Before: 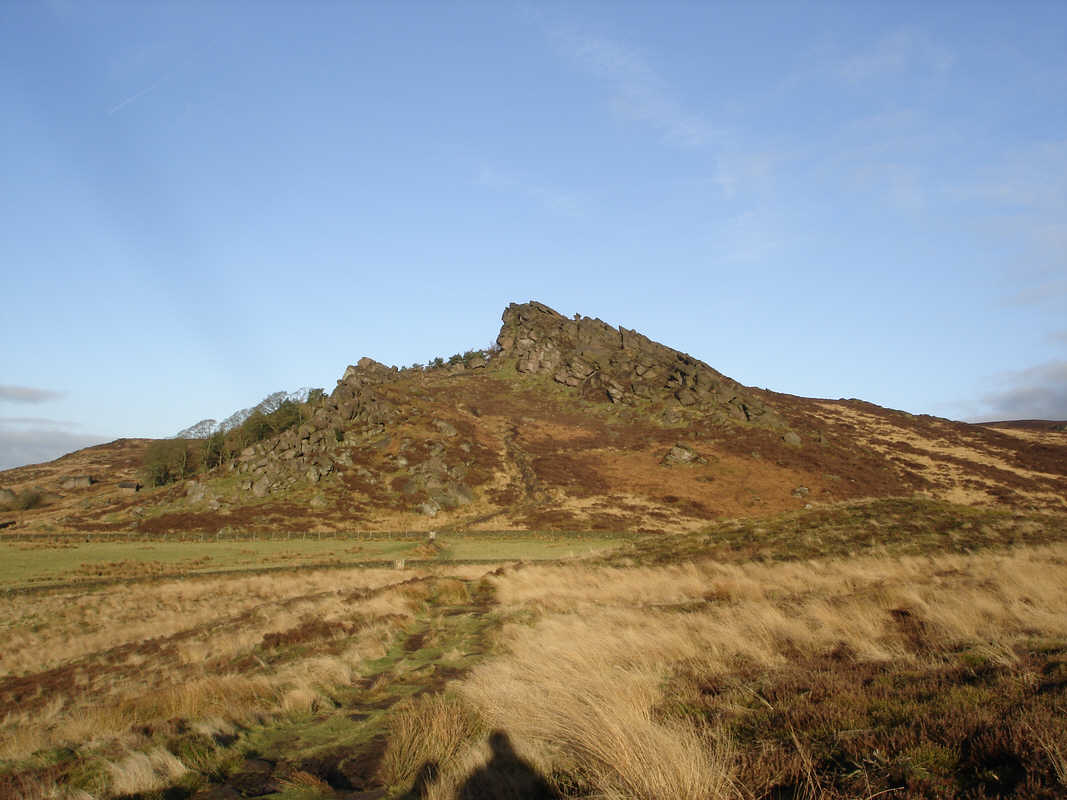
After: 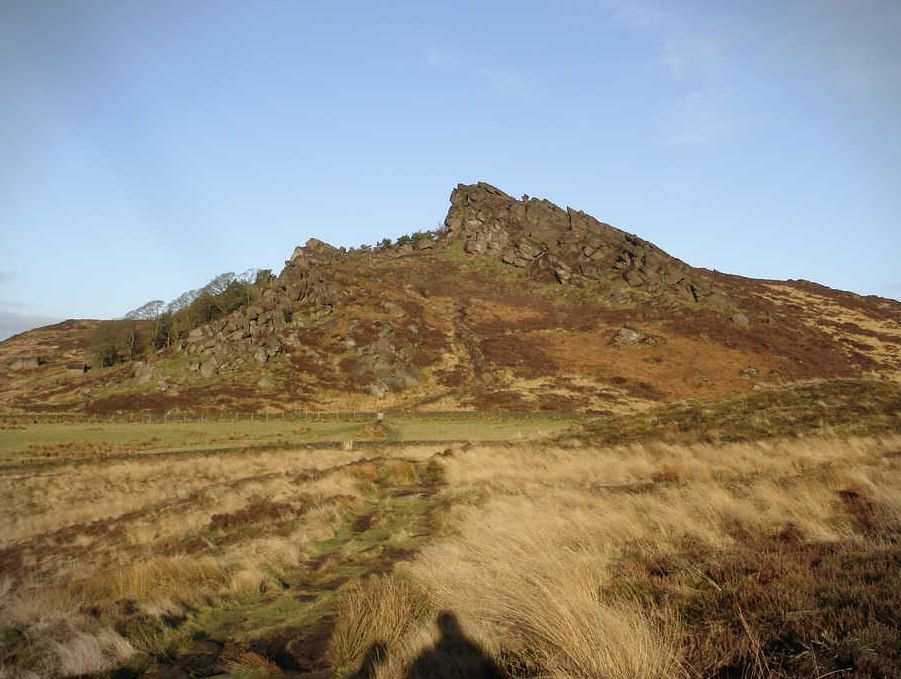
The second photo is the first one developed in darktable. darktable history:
crop and rotate: left 4.916%, top 15.054%, right 10.638%
vignetting: fall-off start 97.25%, width/height ratio 1.18
